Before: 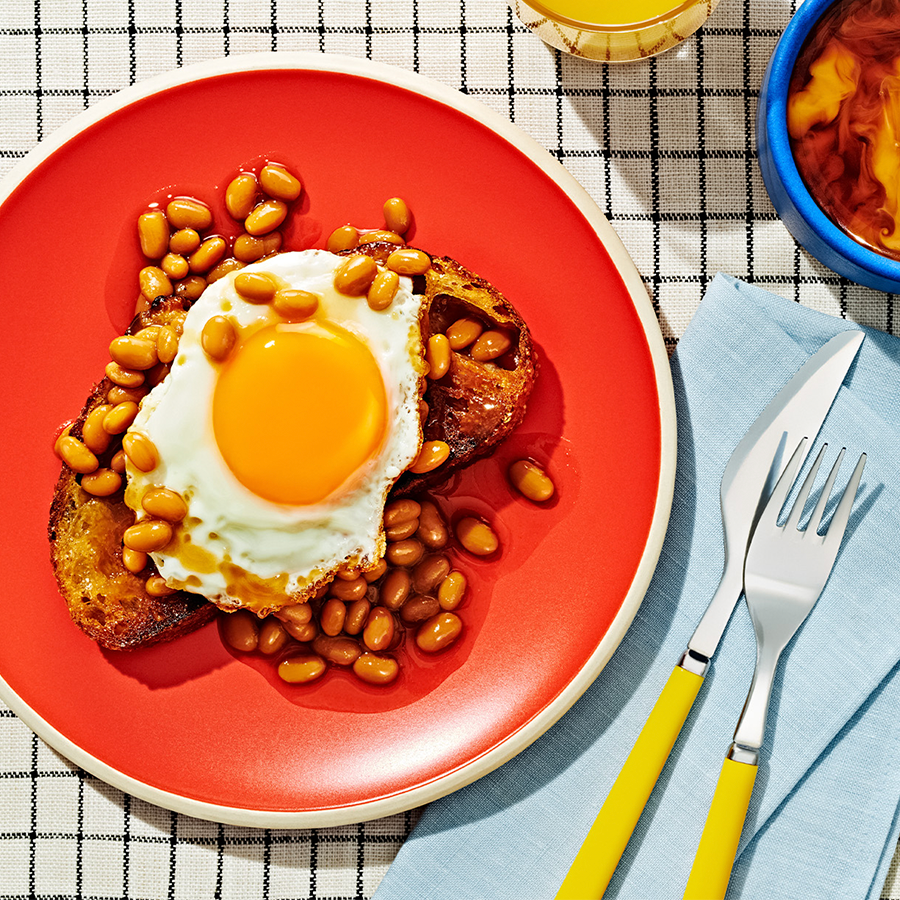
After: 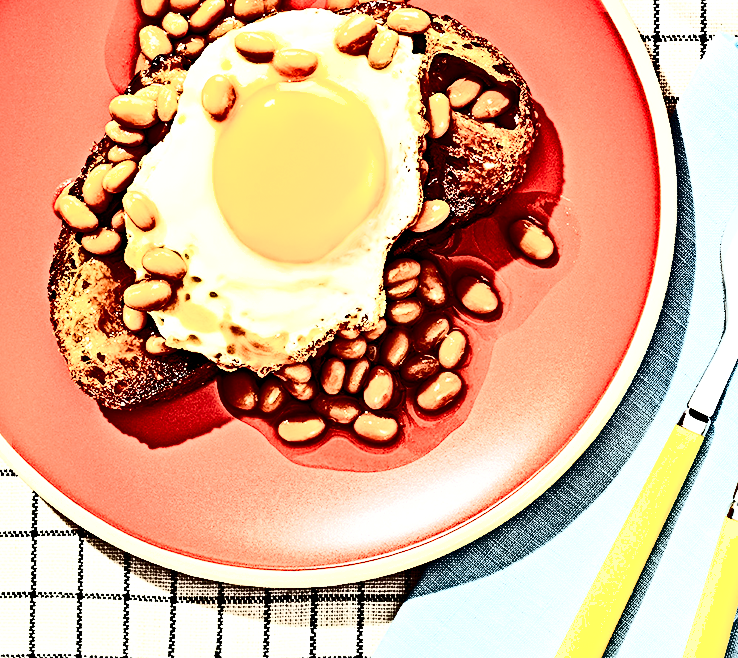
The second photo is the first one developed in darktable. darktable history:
exposure: black level correction -0.002, exposure 0.547 EV, compensate highlight preservation false
contrast brightness saturation: contrast 0.947, brightness 0.202
color balance rgb: perceptual saturation grading › global saturation 20%, perceptual saturation grading › highlights -50.279%, perceptual saturation grading › shadows 30.746%
shadows and highlights: soften with gaussian
crop: top 26.792%, right 17.964%
sharpen: radius 4.86
tone equalizer: edges refinement/feathering 500, mask exposure compensation -1.57 EV, preserve details no
local contrast: highlights 105%, shadows 102%, detail 119%, midtone range 0.2
